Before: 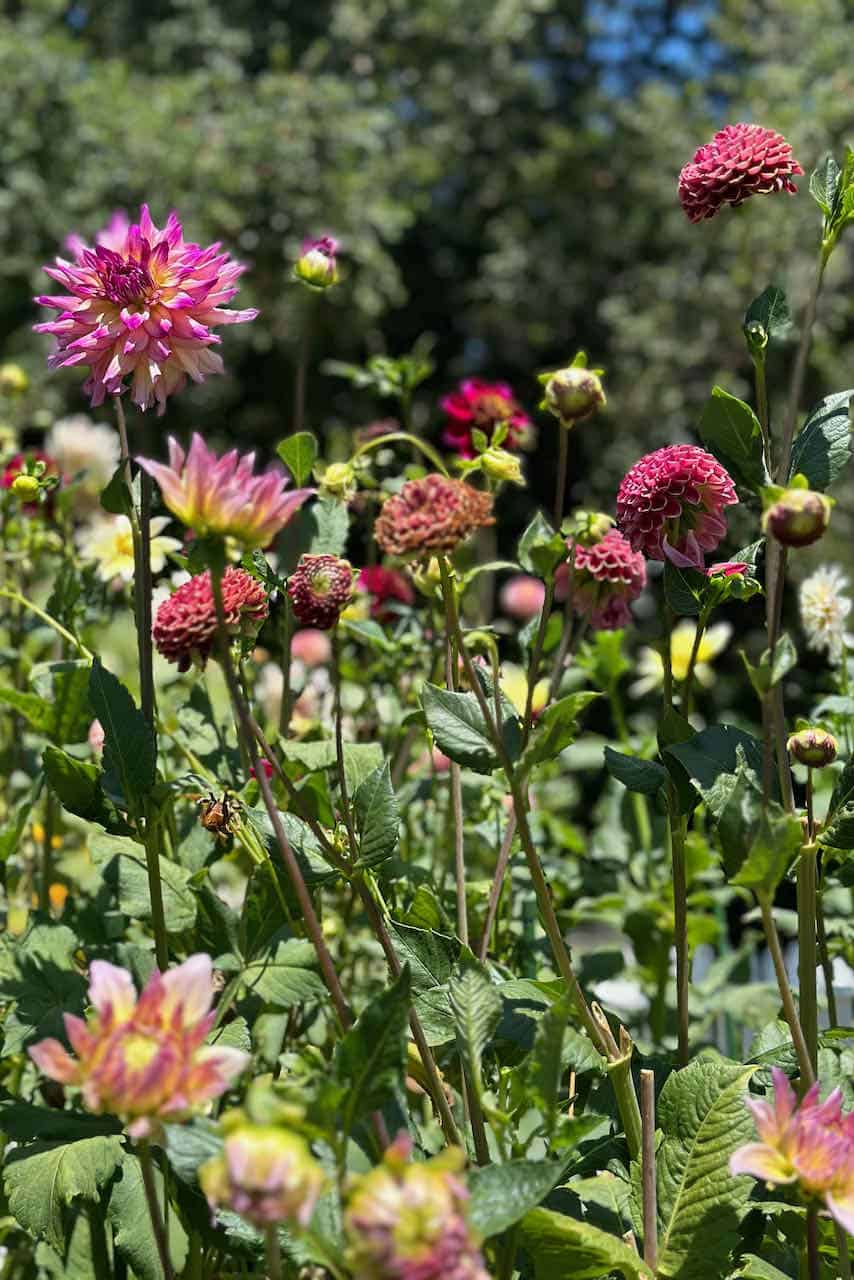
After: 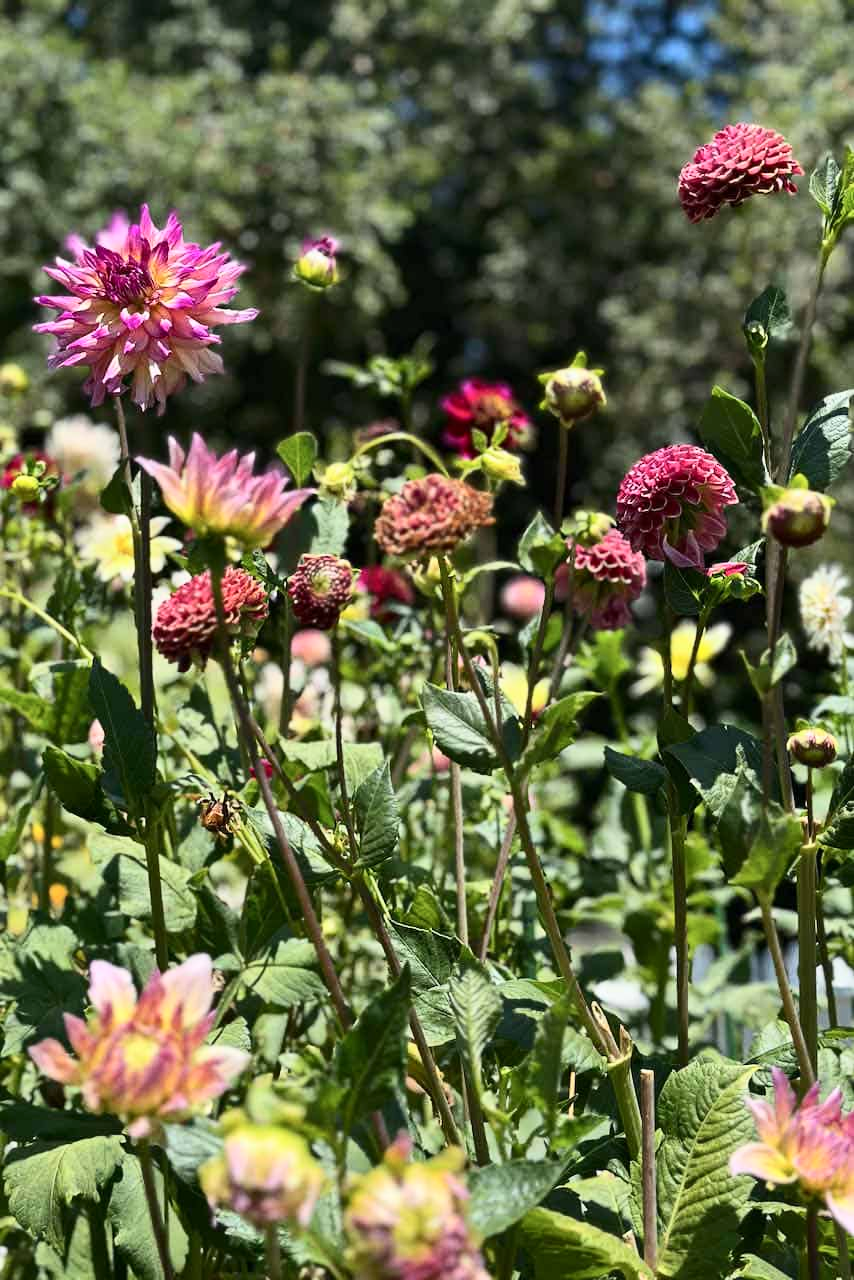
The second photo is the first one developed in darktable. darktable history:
contrast brightness saturation: contrast 0.239, brightness 0.092
